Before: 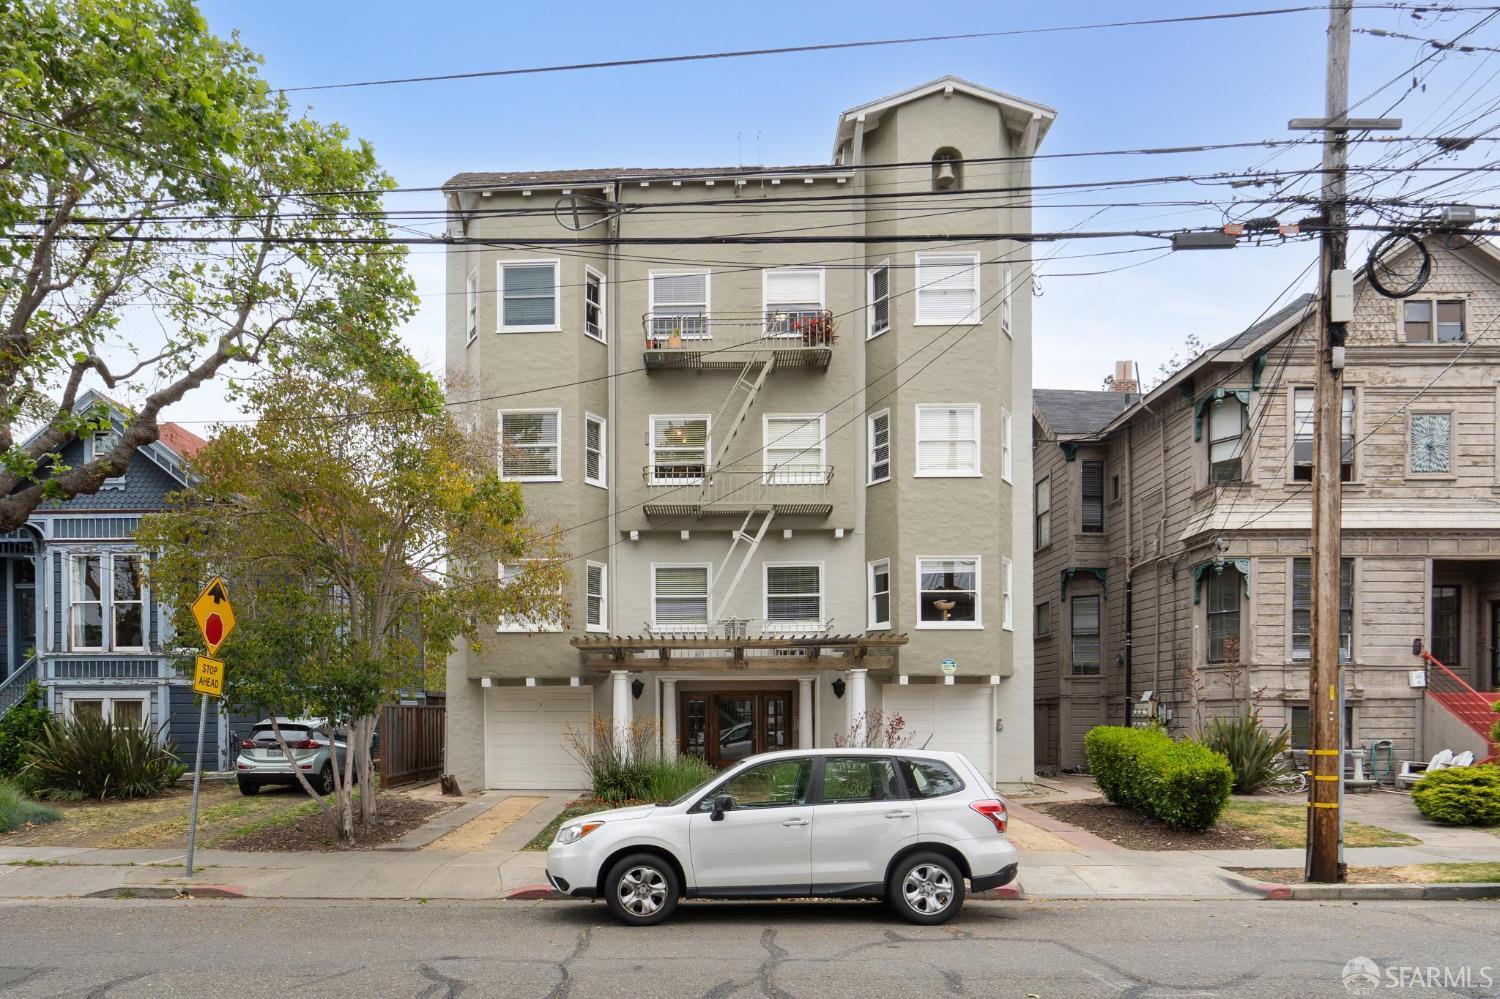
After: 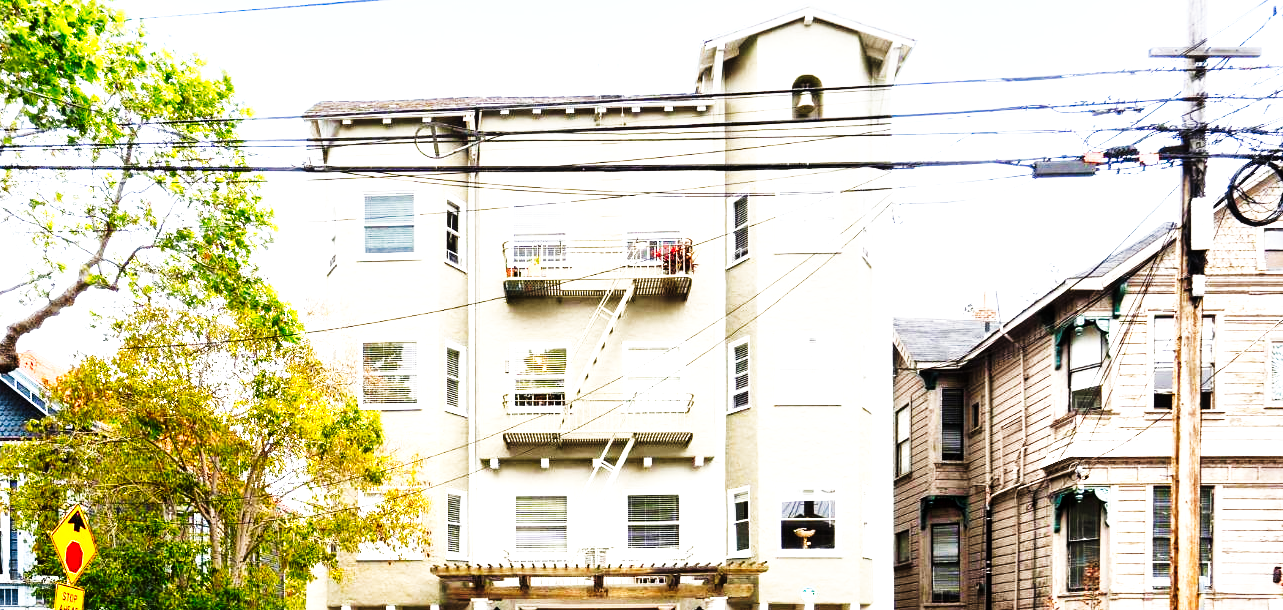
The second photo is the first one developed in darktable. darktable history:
exposure: black level correction 0, exposure 1 EV, compensate exposure bias true, compensate highlight preservation false
tone curve: curves: ch0 [(0, 0) (0.003, 0.006) (0.011, 0.008) (0.025, 0.011) (0.044, 0.015) (0.069, 0.019) (0.1, 0.023) (0.136, 0.03) (0.177, 0.042) (0.224, 0.065) (0.277, 0.103) (0.335, 0.177) (0.399, 0.294) (0.468, 0.463) (0.543, 0.639) (0.623, 0.805) (0.709, 0.909) (0.801, 0.967) (0.898, 0.989) (1, 1)], preserve colors none
local contrast: mode bilateral grid, contrast 20, coarseness 50, detail 158%, midtone range 0.2
crop and rotate: left 9.349%, top 7.223%, right 5.055%, bottom 31.647%
